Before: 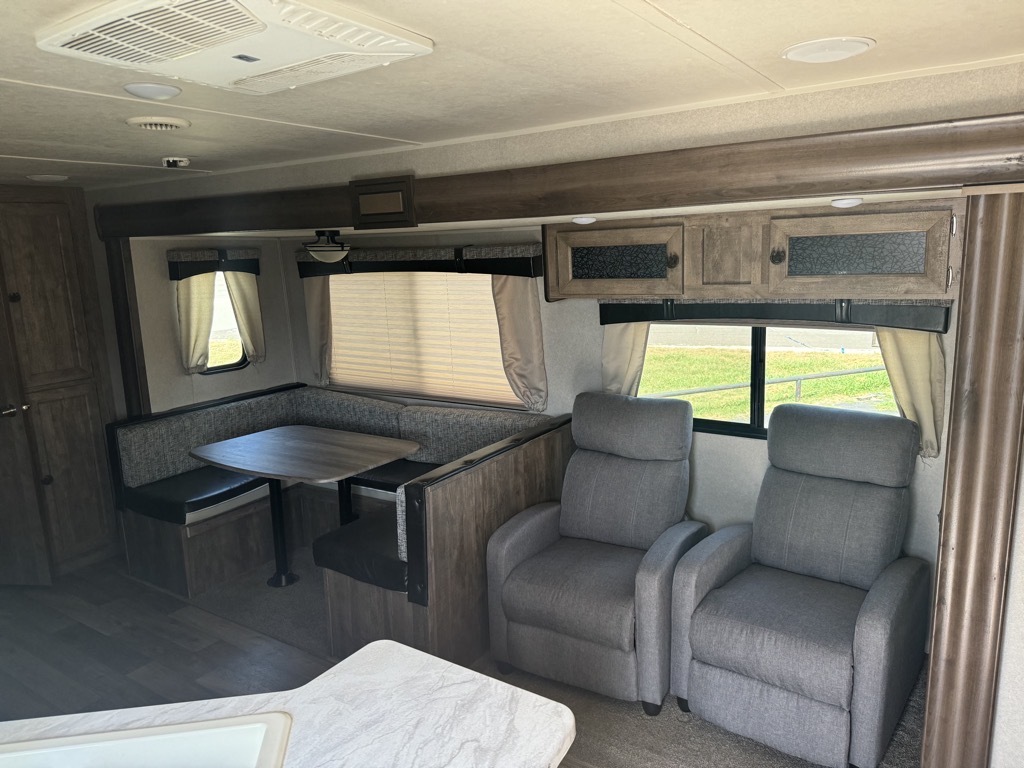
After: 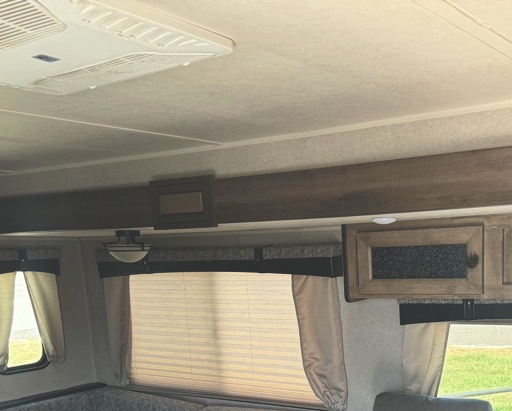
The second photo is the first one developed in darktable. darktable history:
exposure: black level correction -0.028, compensate highlight preservation false
crop: left 19.556%, right 30.401%, bottom 46.458%
